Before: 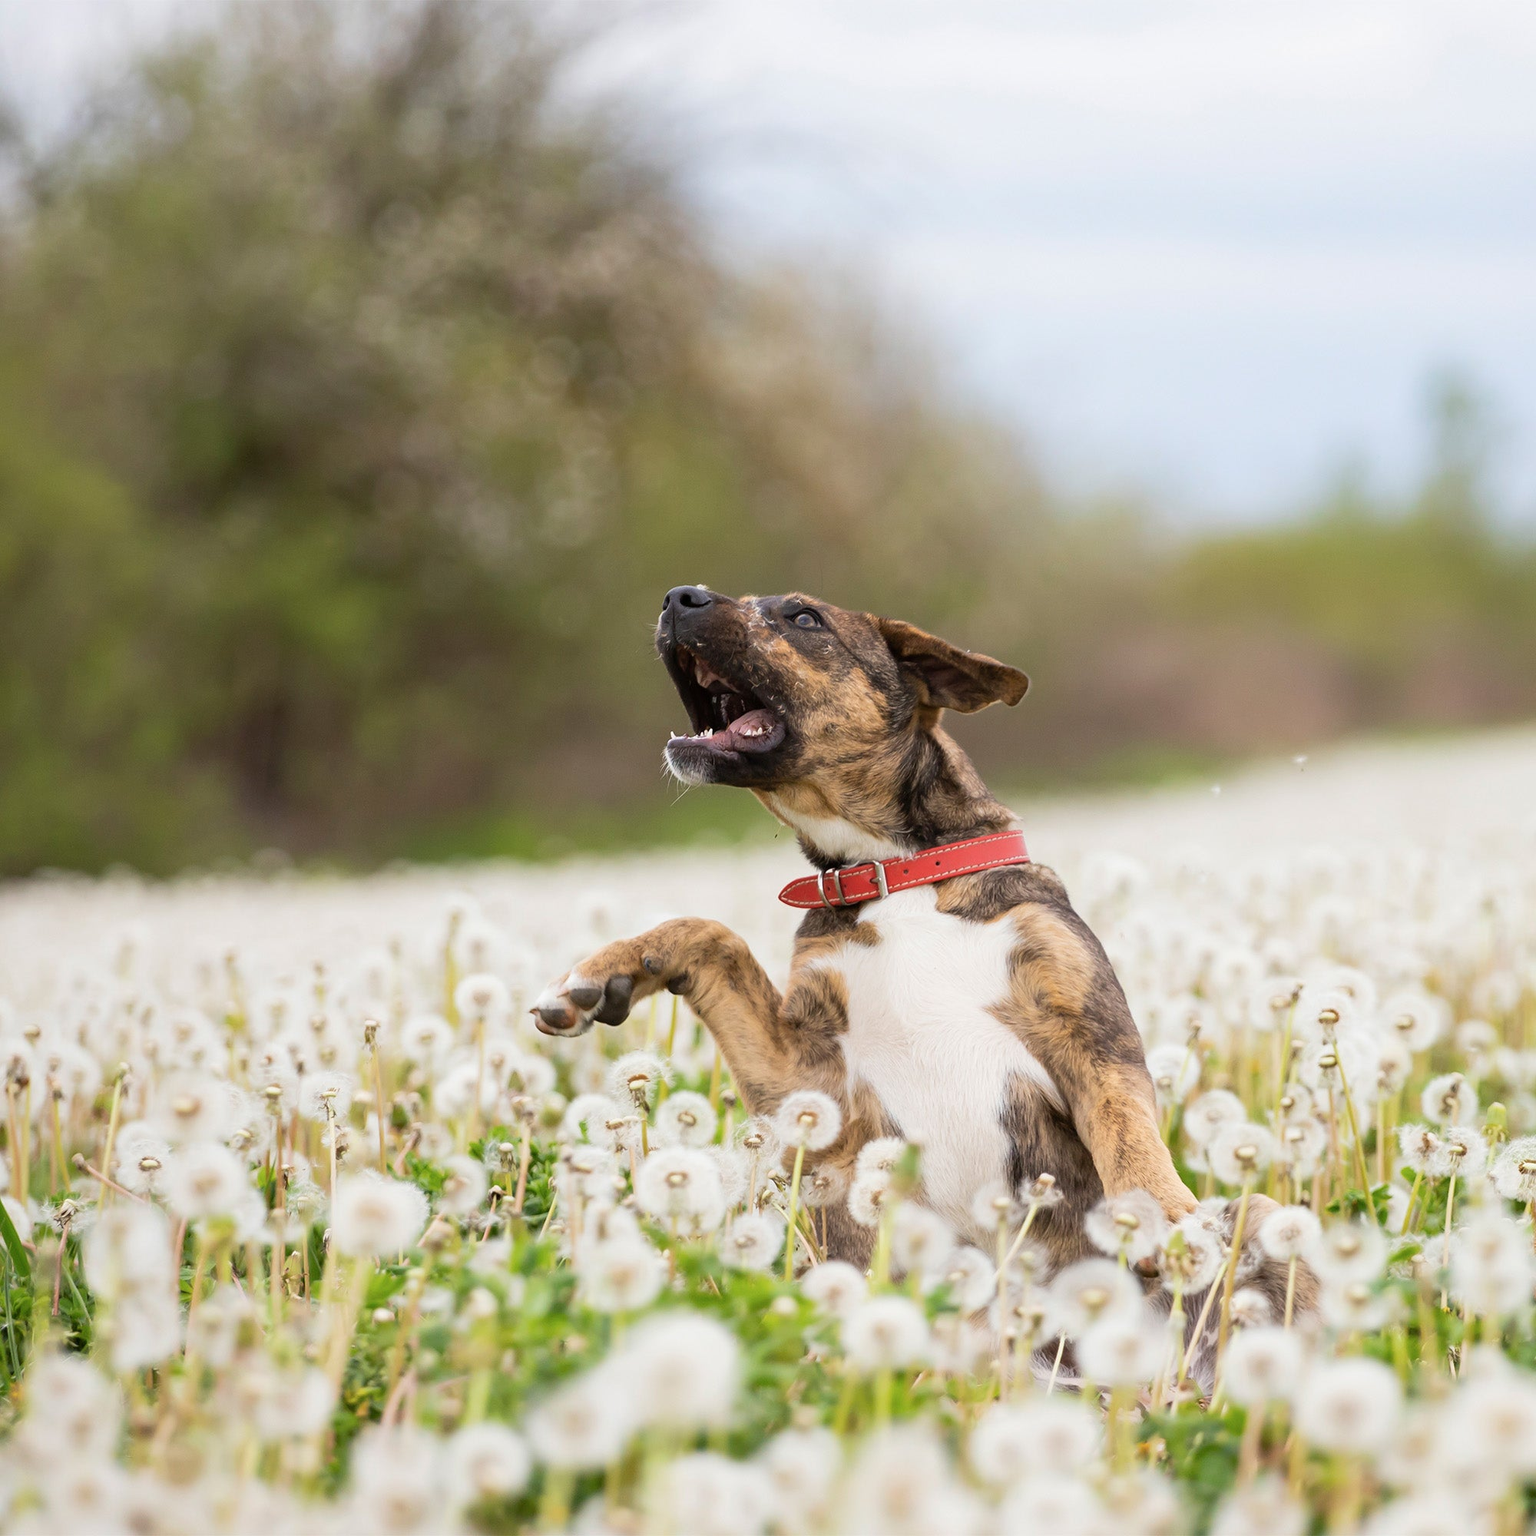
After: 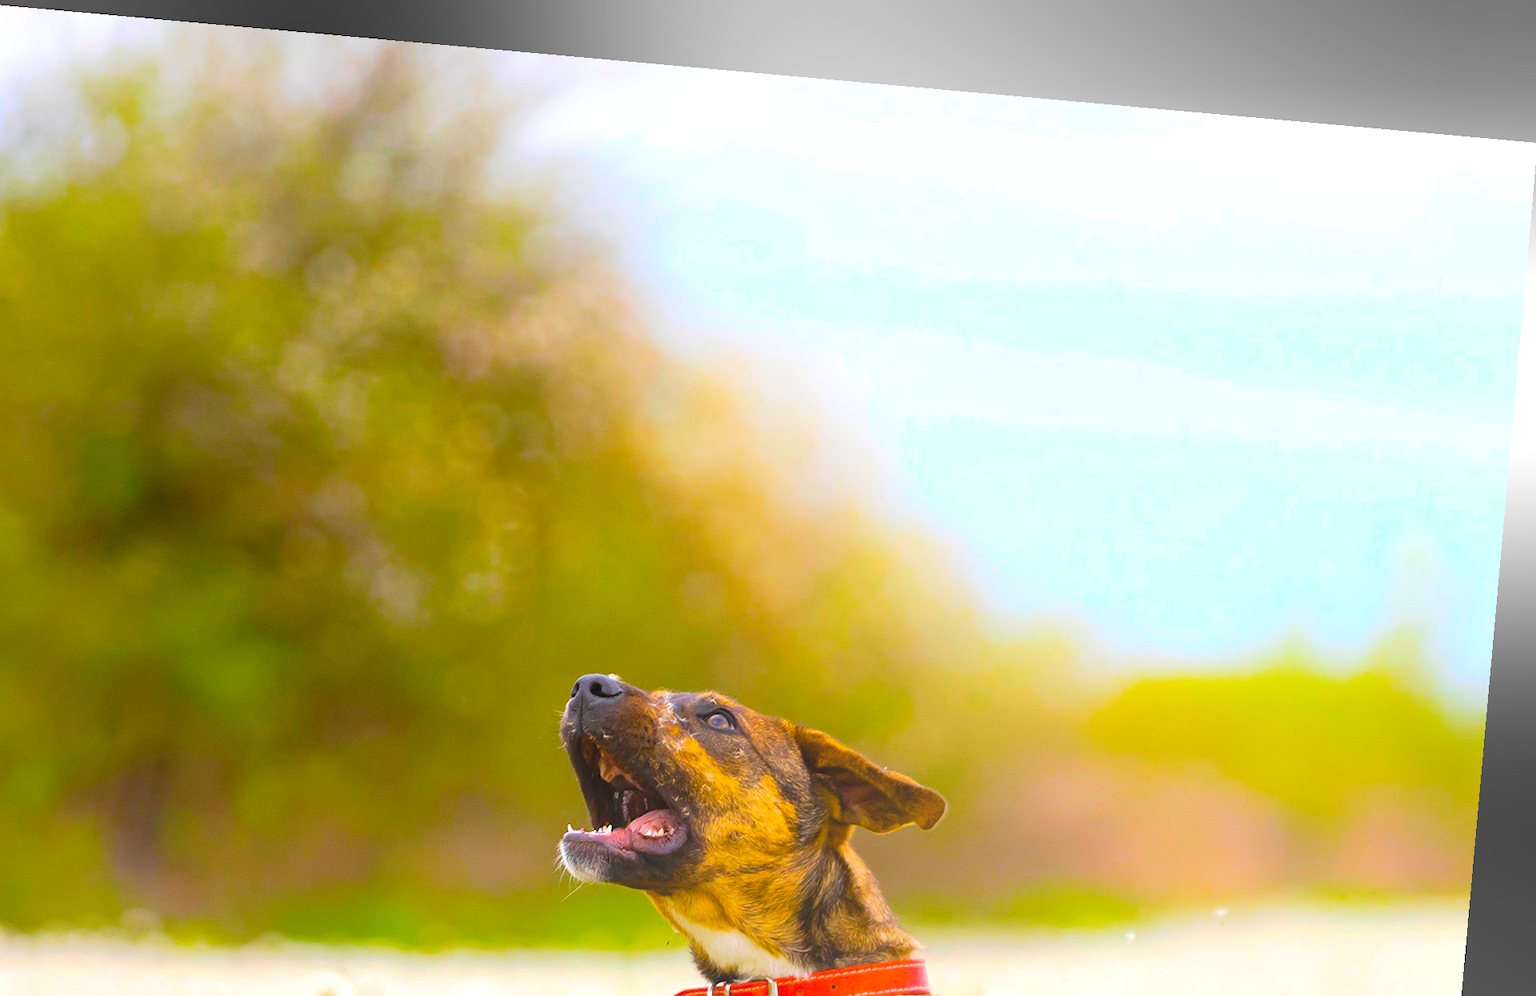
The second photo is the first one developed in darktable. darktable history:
tone curve: curves: ch0 [(0, 0) (0.003, 0.032) (0.011, 0.04) (0.025, 0.058) (0.044, 0.084) (0.069, 0.107) (0.1, 0.13) (0.136, 0.158) (0.177, 0.193) (0.224, 0.236) (0.277, 0.283) (0.335, 0.335) (0.399, 0.399) (0.468, 0.467) (0.543, 0.533) (0.623, 0.612) (0.709, 0.698) (0.801, 0.776) (0.898, 0.848) (1, 1)], preserve colors none
exposure: exposure 0.6 EV, compensate highlight preservation false
crop and rotate: left 11.812%, bottom 42.776%
color balance rgb: perceptual saturation grading › global saturation 20%, global vibrance 20%
rotate and perspective: rotation 5.12°, automatic cropping off
color balance: input saturation 134.34%, contrast -10.04%, contrast fulcrum 19.67%, output saturation 133.51%
bloom: size 40%
